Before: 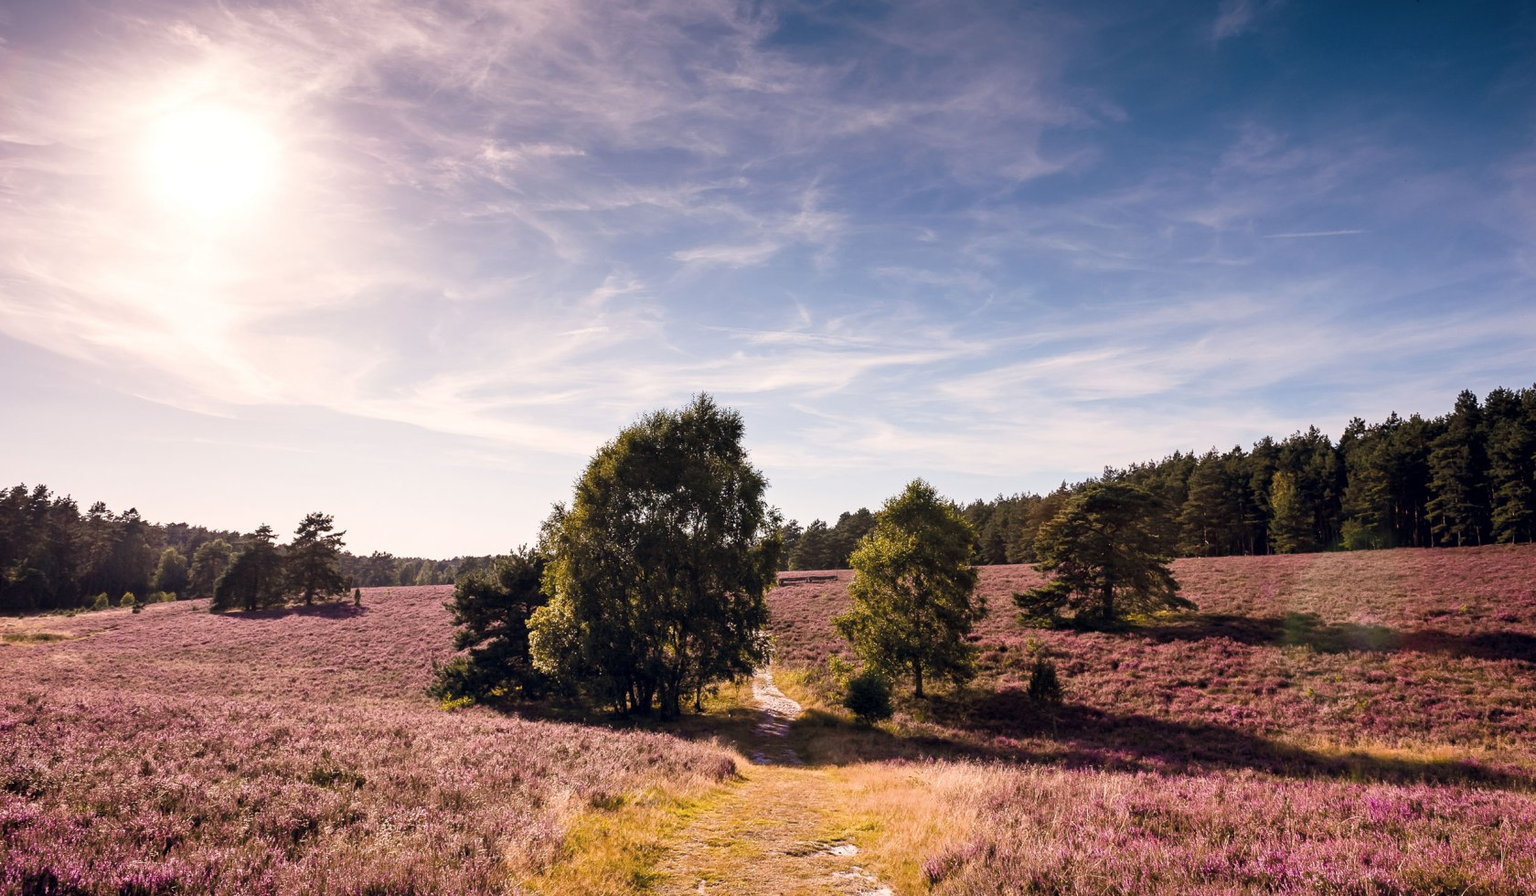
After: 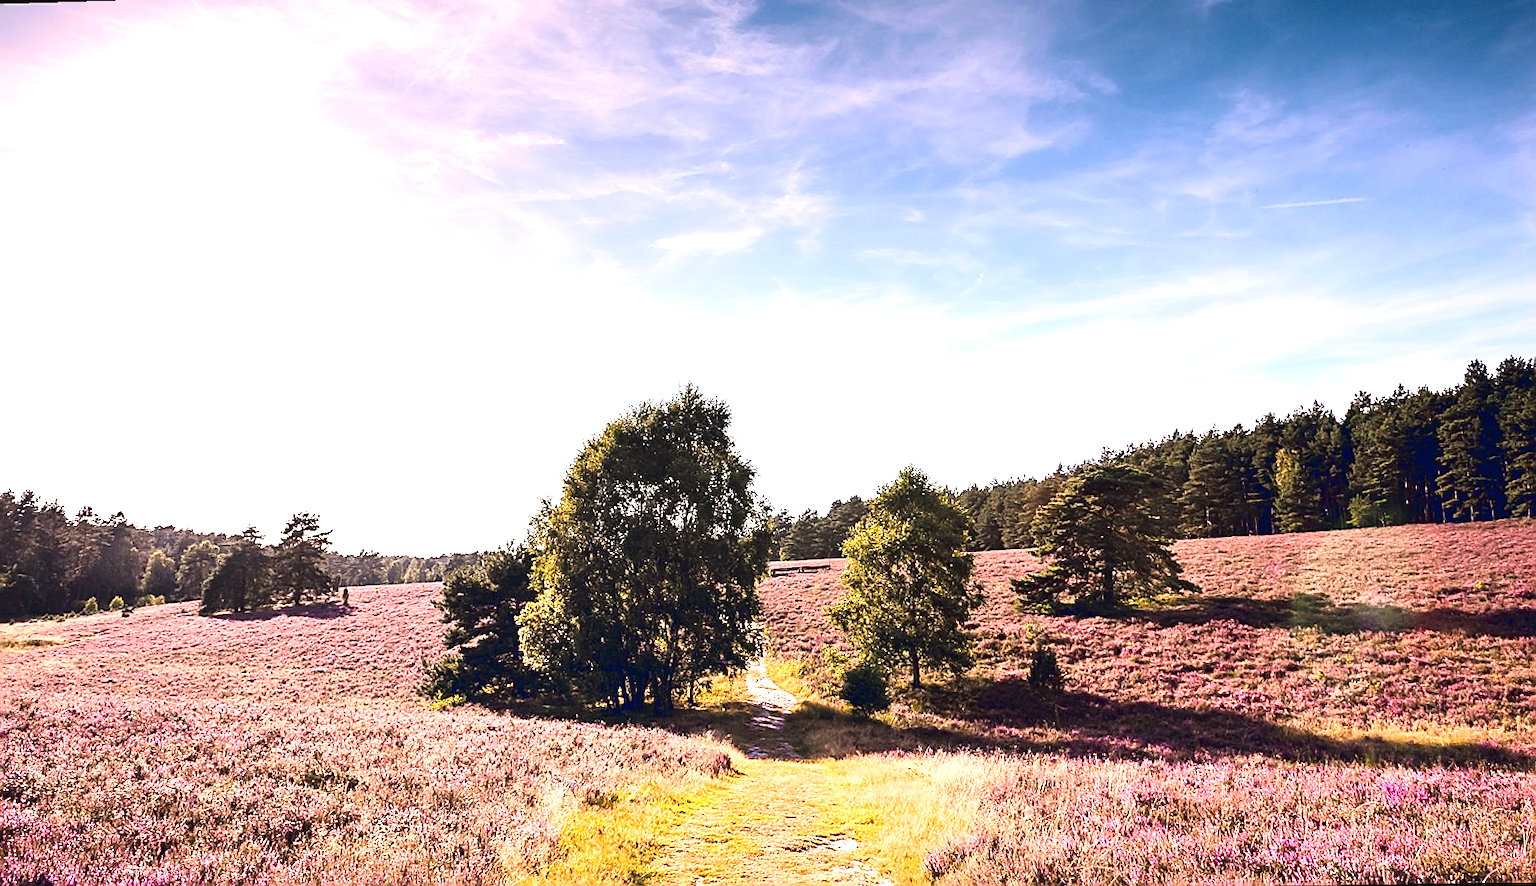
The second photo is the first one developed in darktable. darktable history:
sharpen: radius 1.4, amount 1.25, threshold 0.7
tone curve: curves: ch0 [(0, 0.032) (0.181, 0.156) (0.751, 0.829) (1, 1)], color space Lab, linked channels, preserve colors none
exposure: black level correction 0, exposure 1.1 EV, compensate exposure bias true, compensate highlight preservation false
rotate and perspective: rotation -1.32°, lens shift (horizontal) -0.031, crop left 0.015, crop right 0.985, crop top 0.047, crop bottom 0.982
